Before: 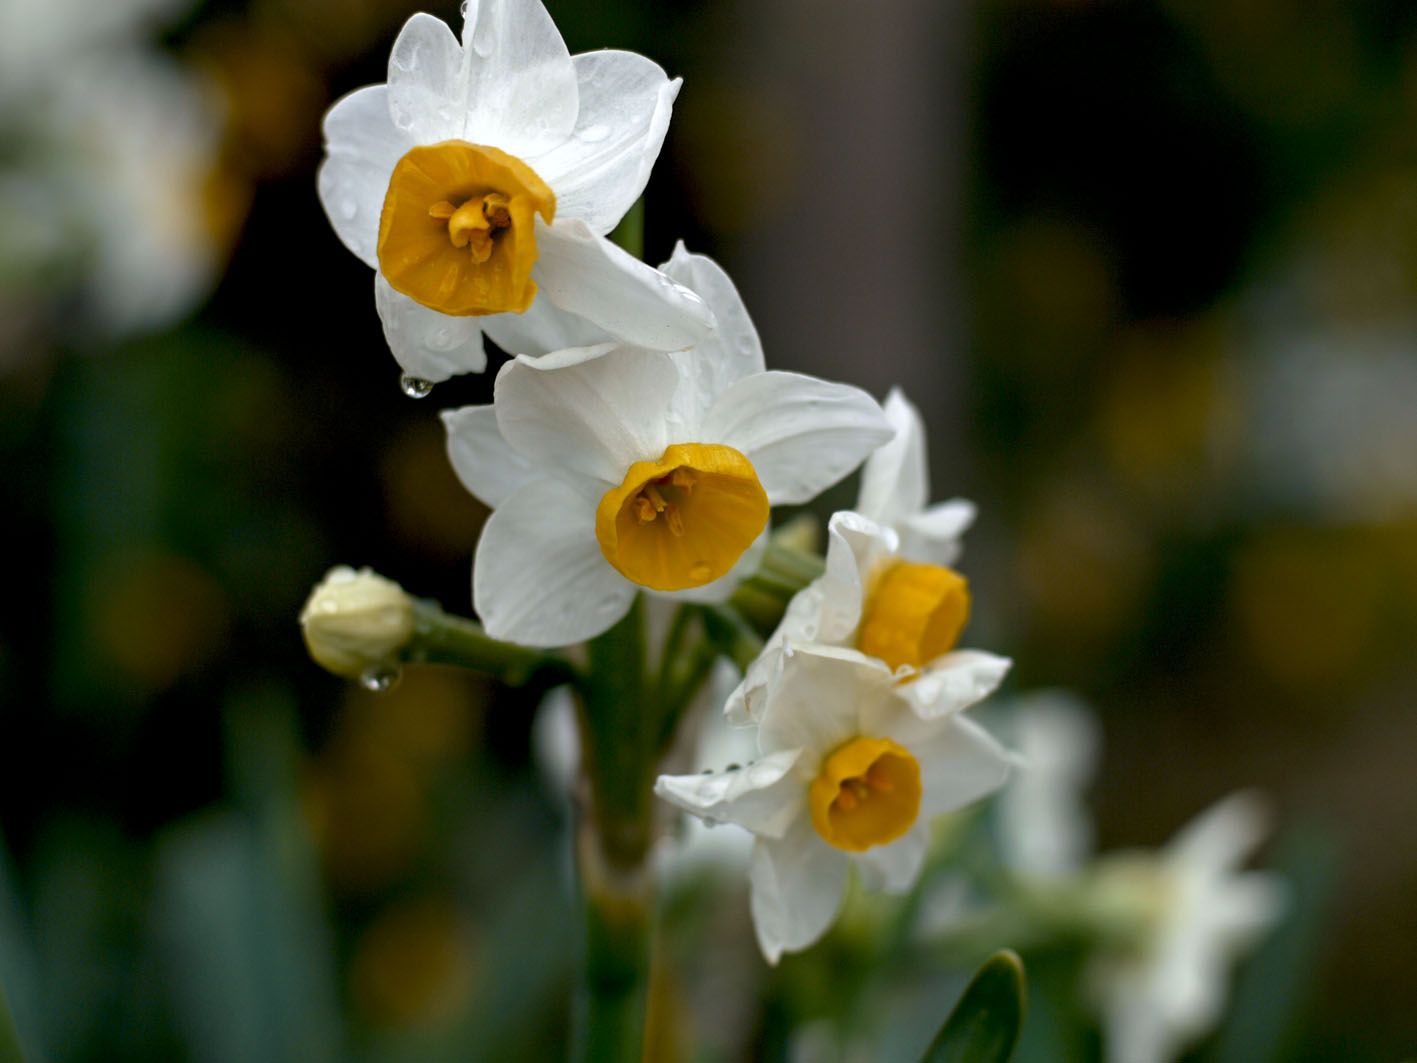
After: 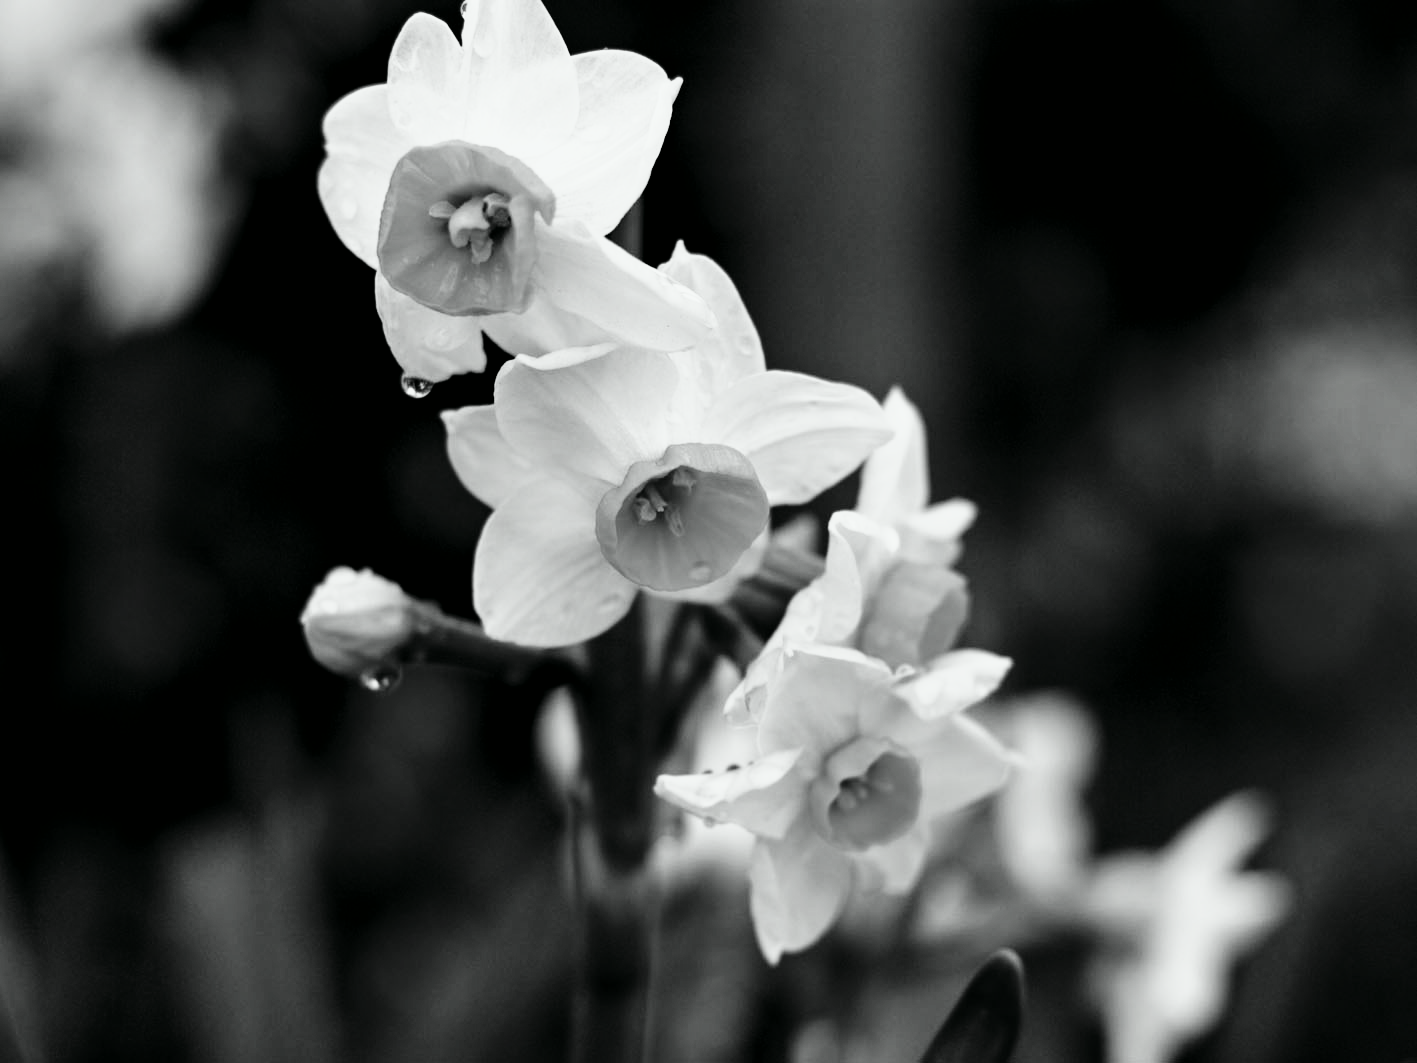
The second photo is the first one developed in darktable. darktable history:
tone equalizer: -8 EV -0.578 EV
tone curve: curves: ch0 [(0, 0) (0.131, 0.094) (0.326, 0.386) (0.481, 0.623) (0.593, 0.764) (0.812, 0.933) (1, 0.974)]; ch1 [(0, 0) (0.366, 0.367) (0.475, 0.453) (0.494, 0.493) (0.504, 0.497) (0.553, 0.584) (1, 1)]; ch2 [(0, 0) (0.333, 0.346) (0.375, 0.375) (0.424, 0.43) (0.476, 0.492) (0.502, 0.503) (0.533, 0.556) (0.566, 0.599) (0.614, 0.653) (1, 1)], color space Lab, independent channels, preserve colors none
color calibration: output gray [0.21, 0.42, 0.37, 0], illuminant same as pipeline (D50), adaptation none (bypass), x 0.332, y 0.334, temperature 5016.31 K, saturation algorithm version 1 (2020)
